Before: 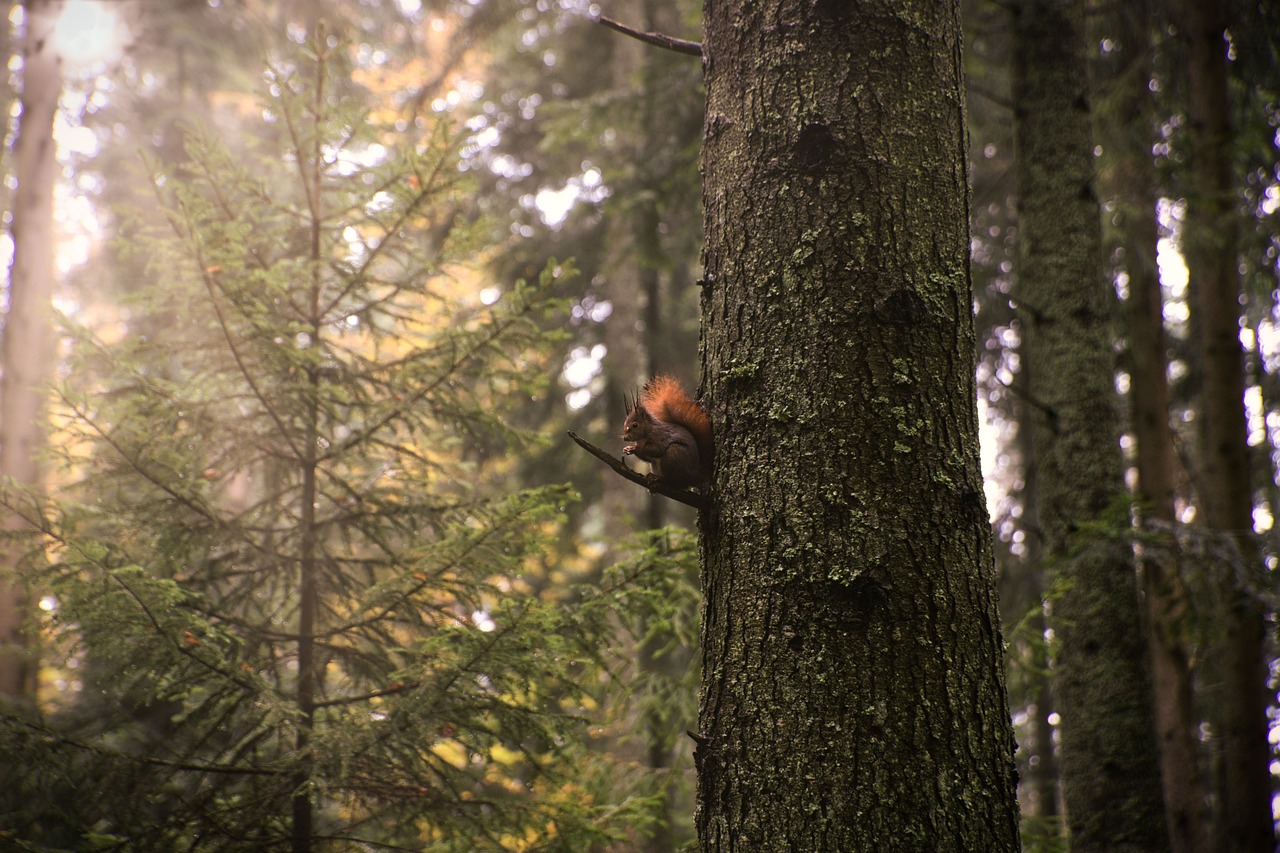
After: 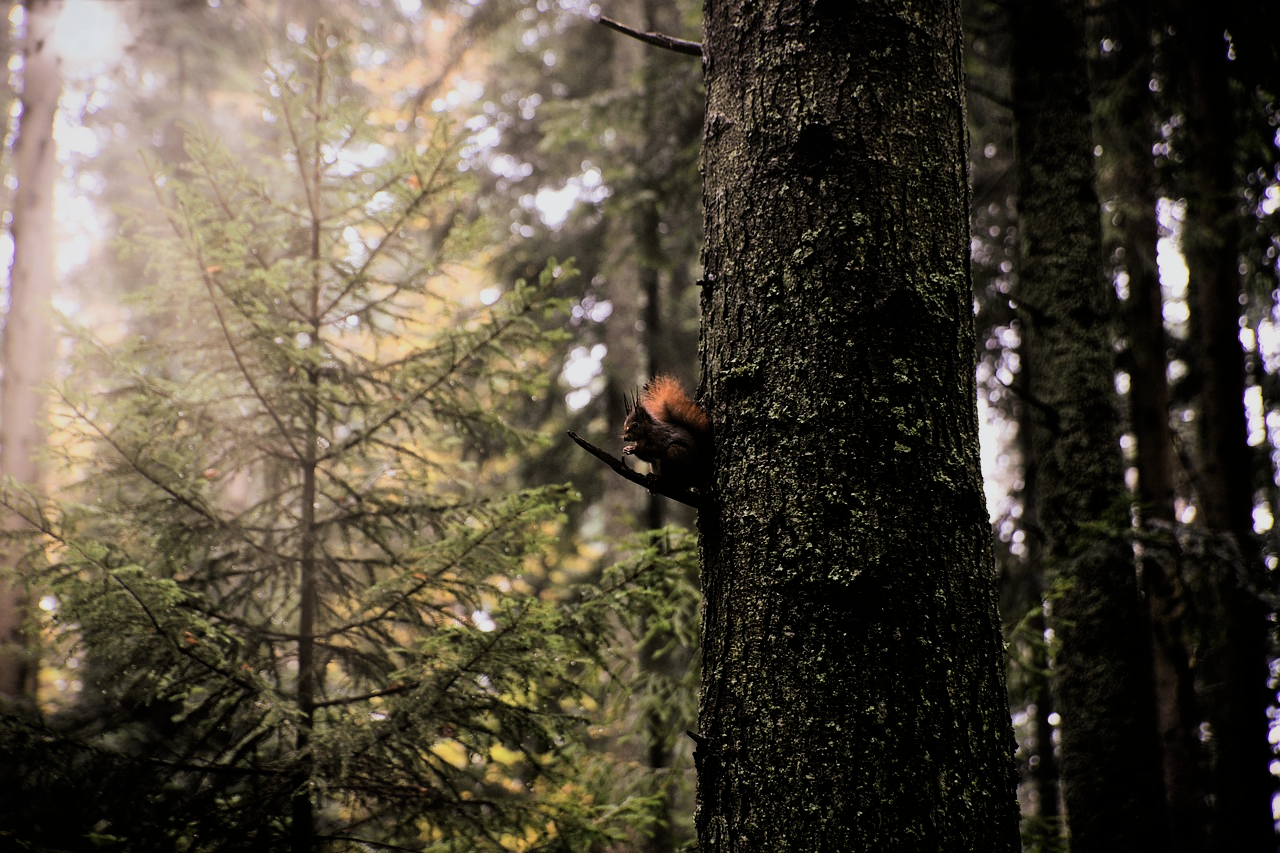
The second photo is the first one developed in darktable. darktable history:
white balance: red 0.98, blue 1.034
exposure: exposure -0.021 EV, compensate highlight preservation false
filmic rgb: black relative exposure -5 EV, hardness 2.88, contrast 1.4, highlights saturation mix -30%
